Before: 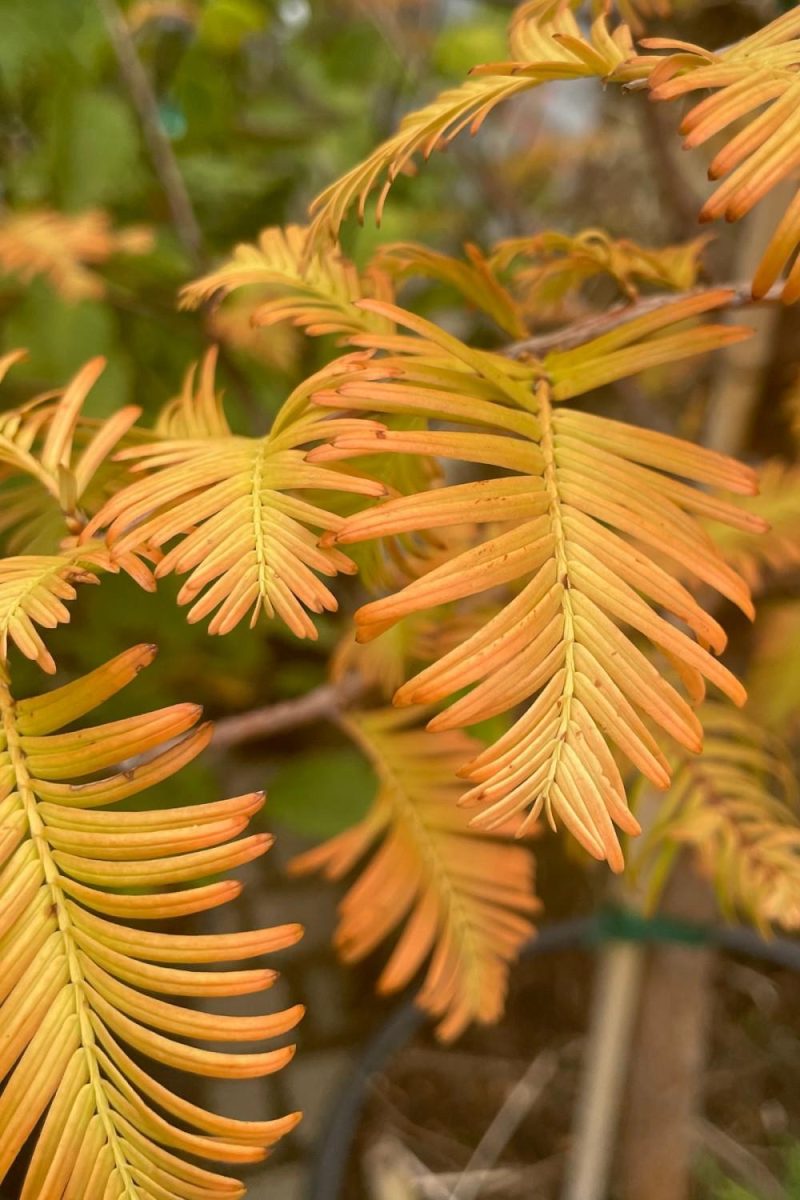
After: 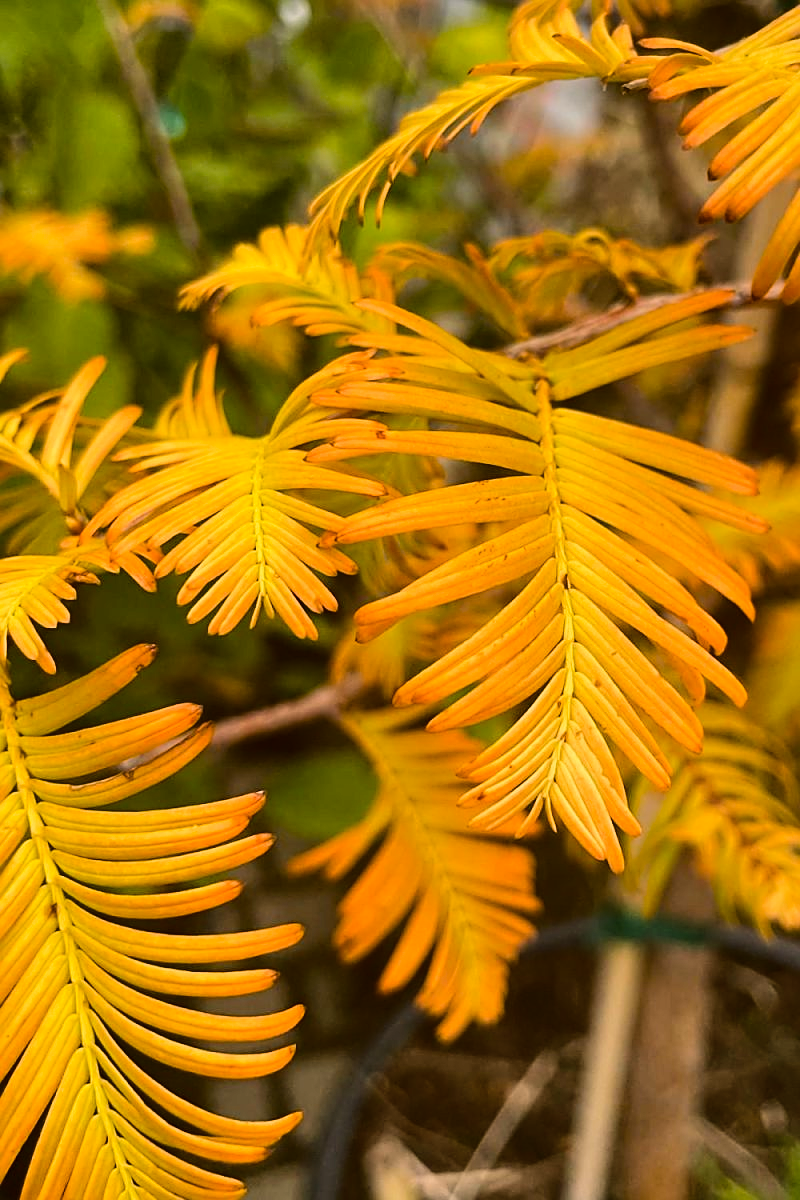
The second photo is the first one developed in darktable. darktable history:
sharpen: on, module defaults
color balance rgb: shadows lift › luminance -10.418%, highlights gain › chroma 1.428%, highlights gain › hue 51.46°, perceptual saturation grading › global saturation 25.364%
base curve: curves: ch0 [(0, 0) (0.036, 0.025) (0.121, 0.166) (0.206, 0.329) (0.605, 0.79) (1, 1)]
exposure: exposure -0.318 EV, compensate highlight preservation false
shadows and highlights: shadows 49.24, highlights -41.7, soften with gaussian
